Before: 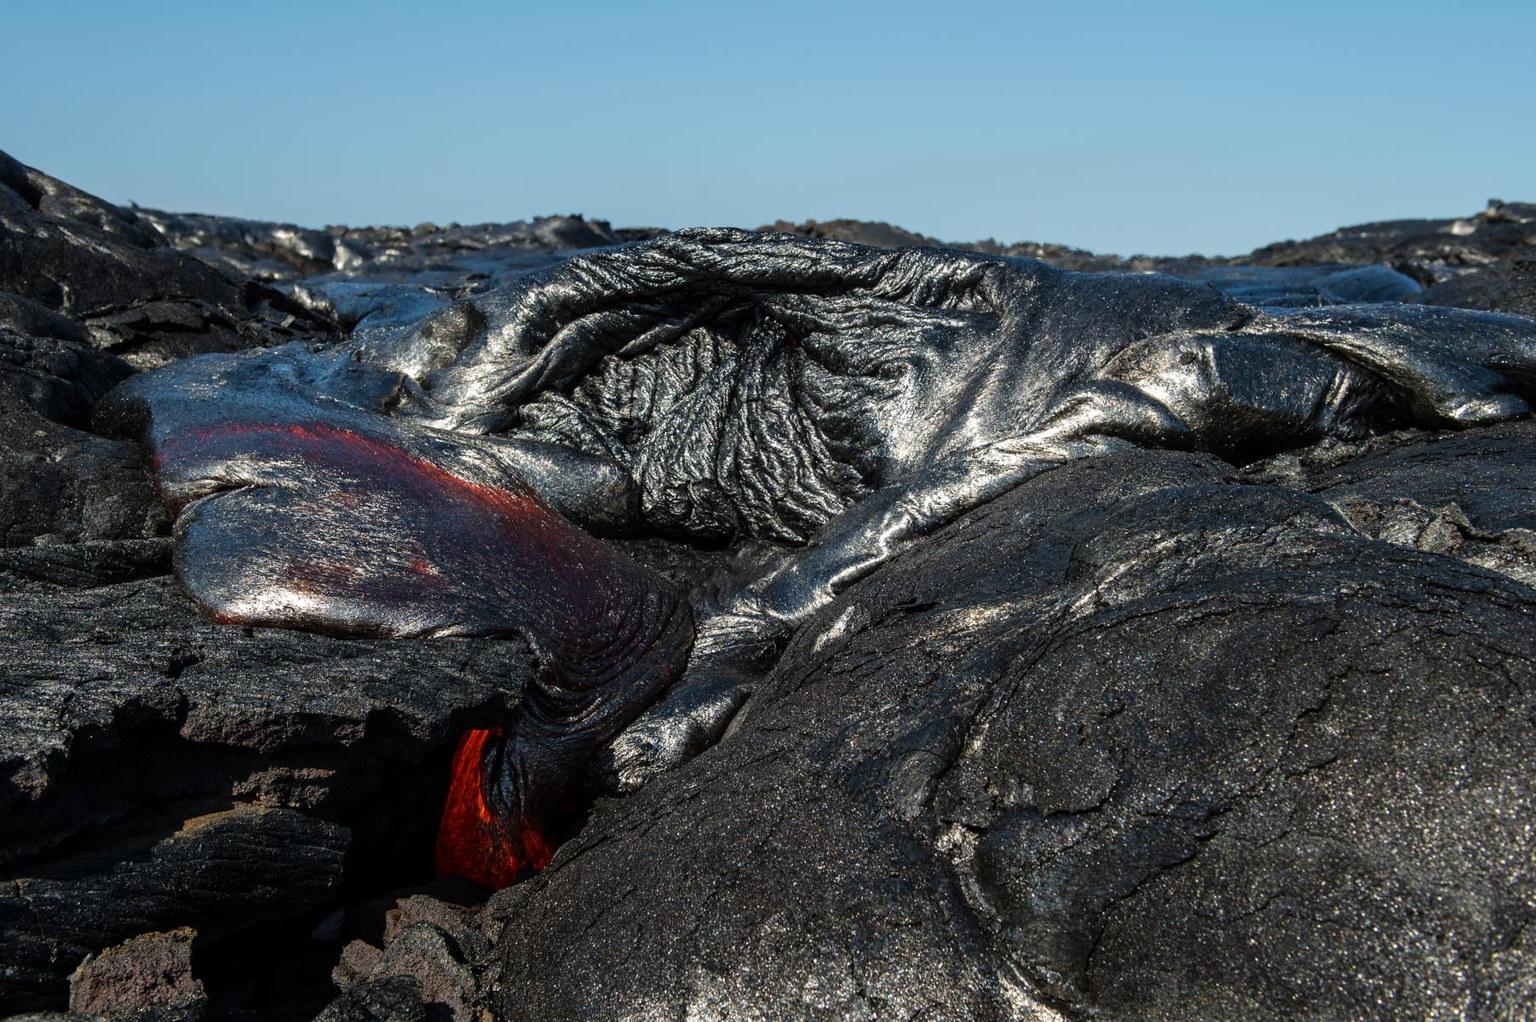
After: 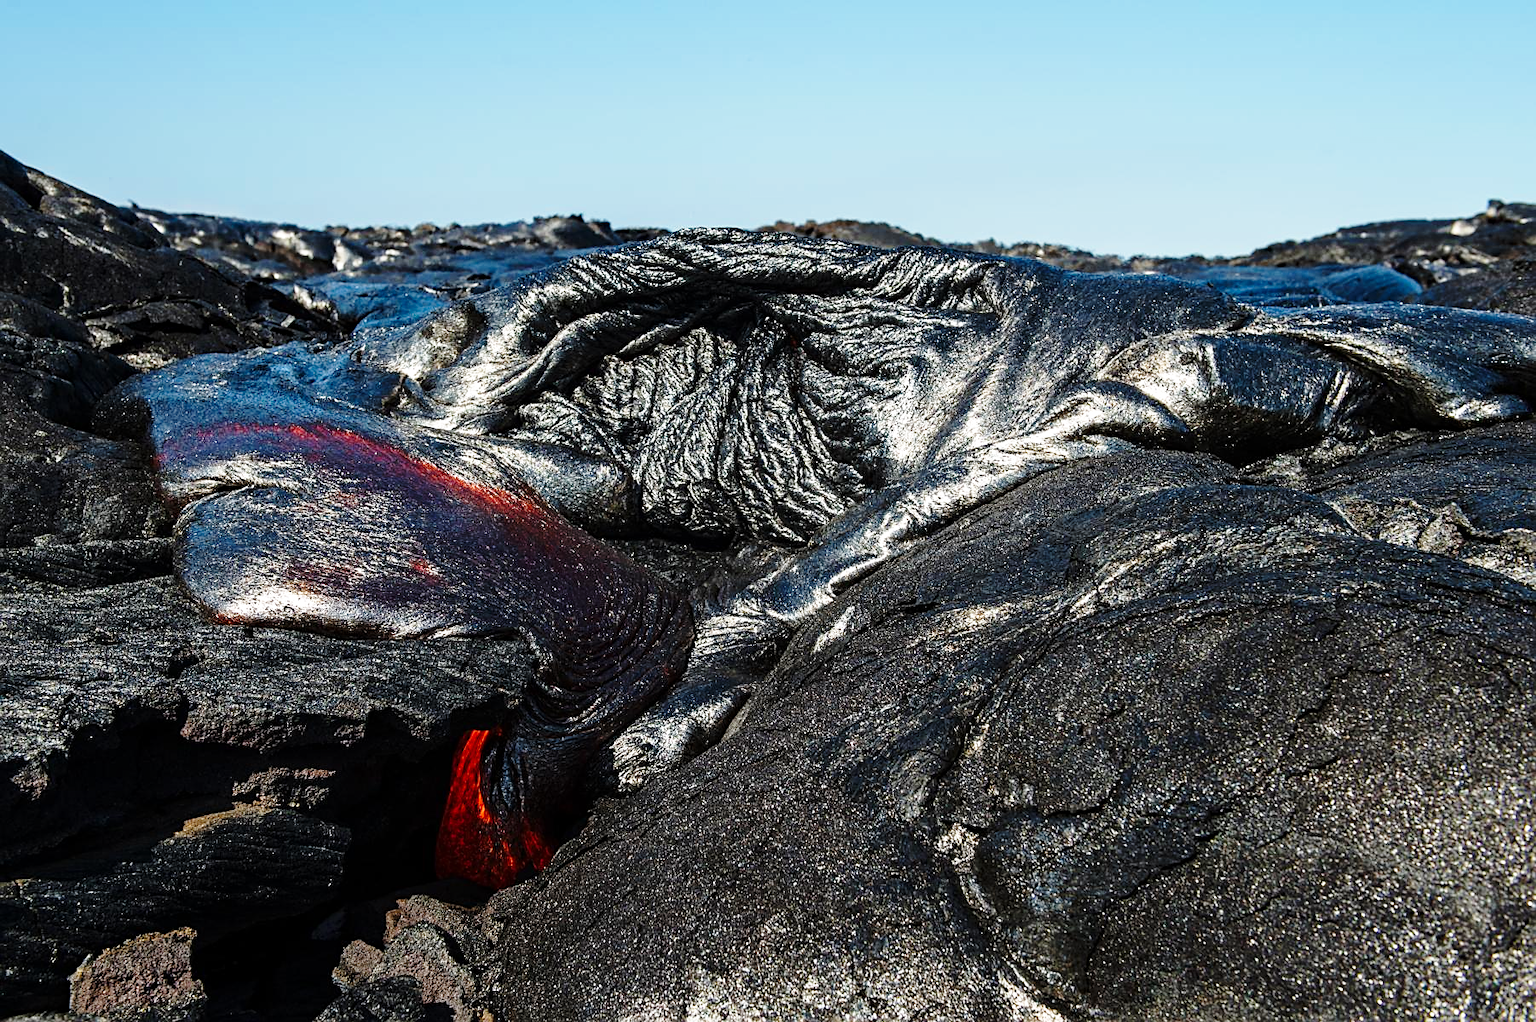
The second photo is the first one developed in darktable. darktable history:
haze removal: compatibility mode true, adaptive false
sharpen: on, module defaults
base curve: curves: ch0 [(0, 0) (0.028, 0.03) (0.121, 0.232) (0.46, 0.748) (0.859, 0.968) (1, 1)], preserve colors none
